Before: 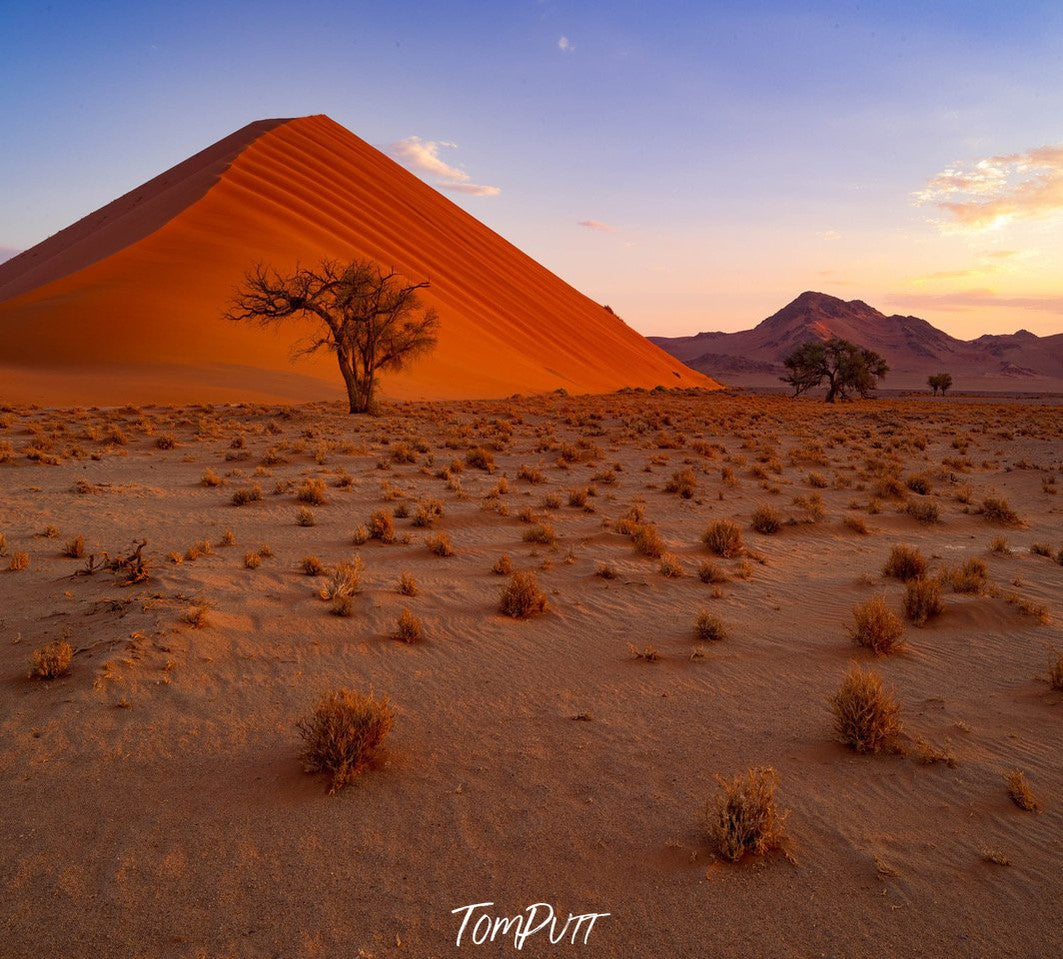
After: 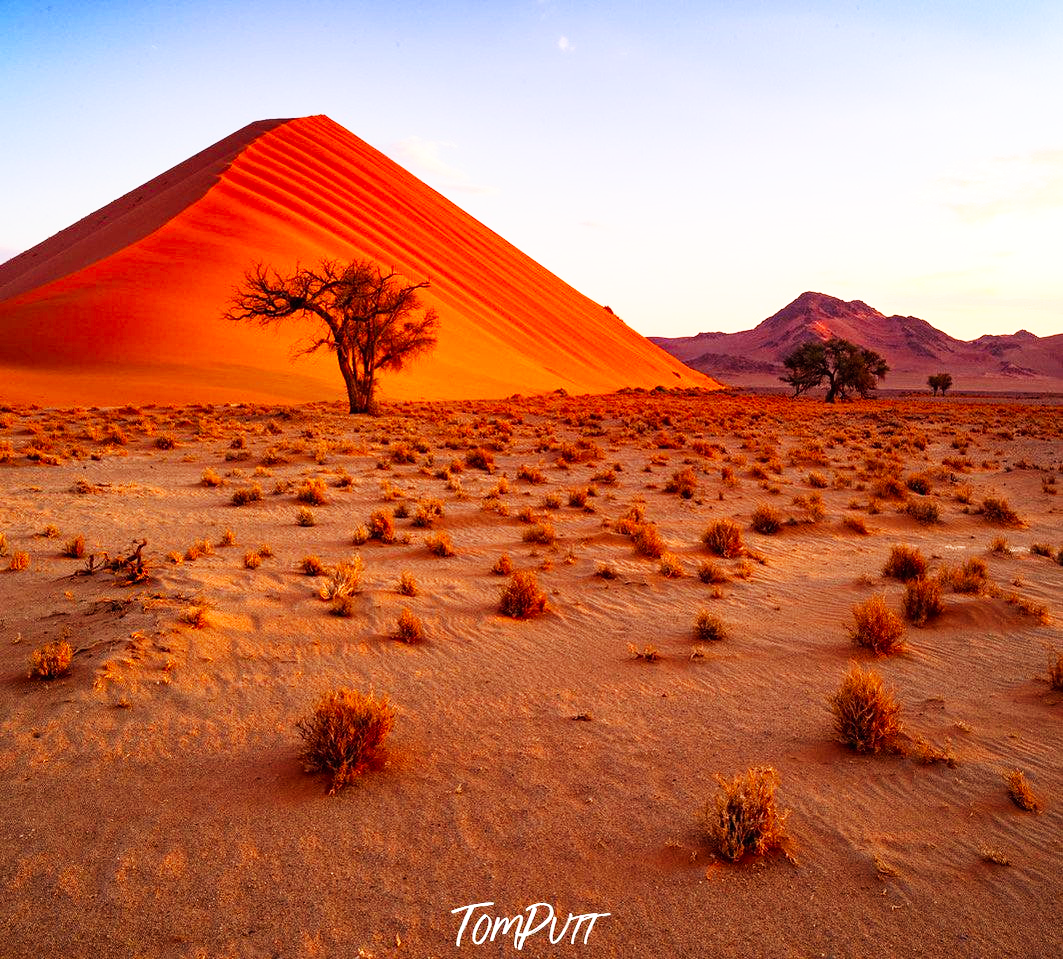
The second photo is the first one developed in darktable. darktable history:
shadows and highlights: shadows 1.63, highlights 38.62
base curve: curves: ch0 [(0, 0) (0.007, 0.004) (0.027, 0.03) (0.046, 0.07) (0.207, 0.54) (0.442, 0.872) (0.673, 0.972) (1, 1)], preserve colors none
